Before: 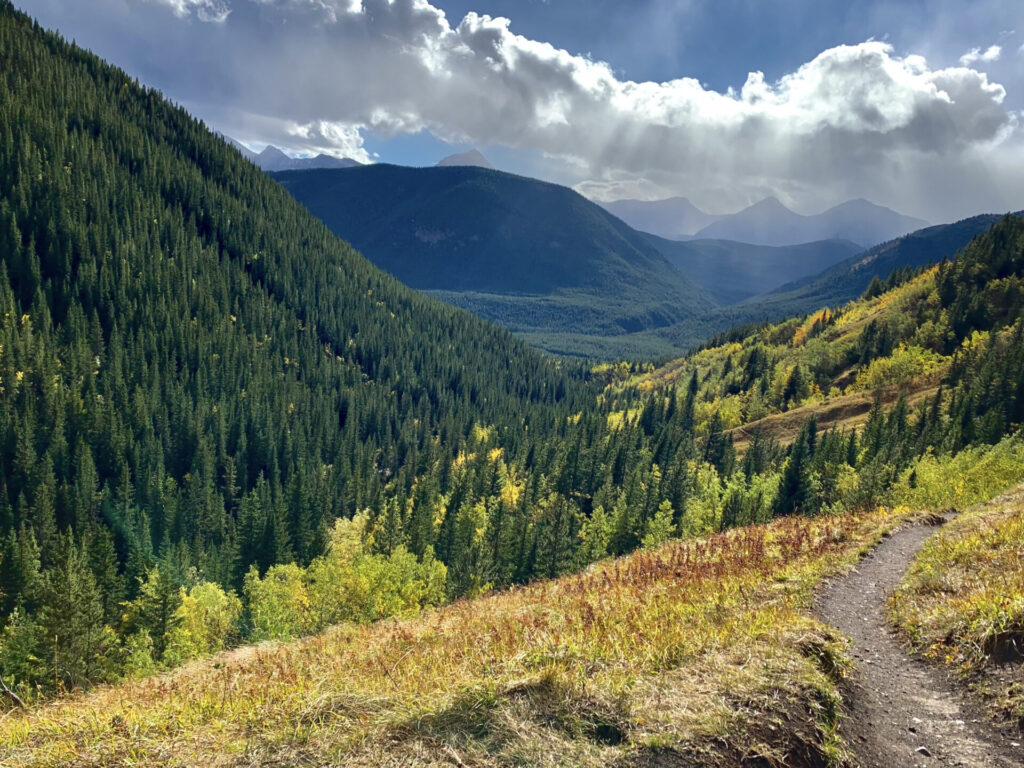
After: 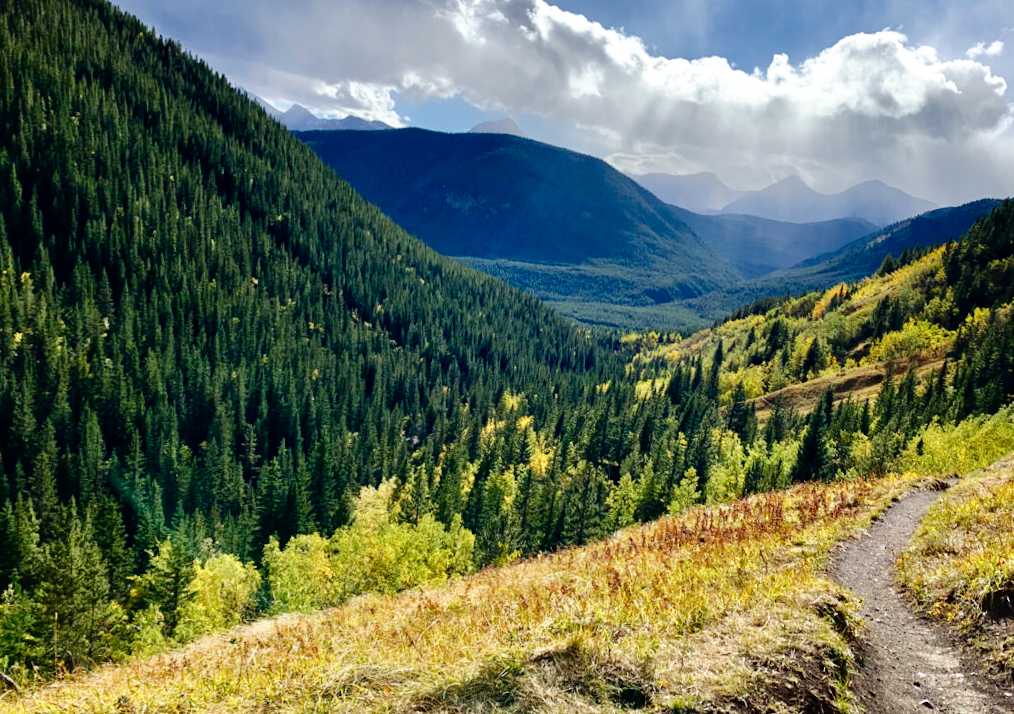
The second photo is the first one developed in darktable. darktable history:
rotate and perspective: rotation 0.679°, lens shift (horizontal) 0.136, crop left 0.009, crop right 0.991, crop top 0.078, crop bottom 0.95
tone curve: curves: ch0 [(0, 0) (0.003, 0) (0.011, 0.001) (0.025, 0.003) (0.044, 0.005) (0.069, 0.012) (0.1, 0.023) (0.136, 0.039) (0.177, 0.088) (0.224, 0.15) (0.277, 0.239) (0.335, 0.334) (0.399, 0.43) (0.468, 0.526) (0.543, 0.621) (0.623, 0.711) (0.709, 0.791) (0.801, 0.87) (0.898, 0.949) (1, 1)], preserve colors none
